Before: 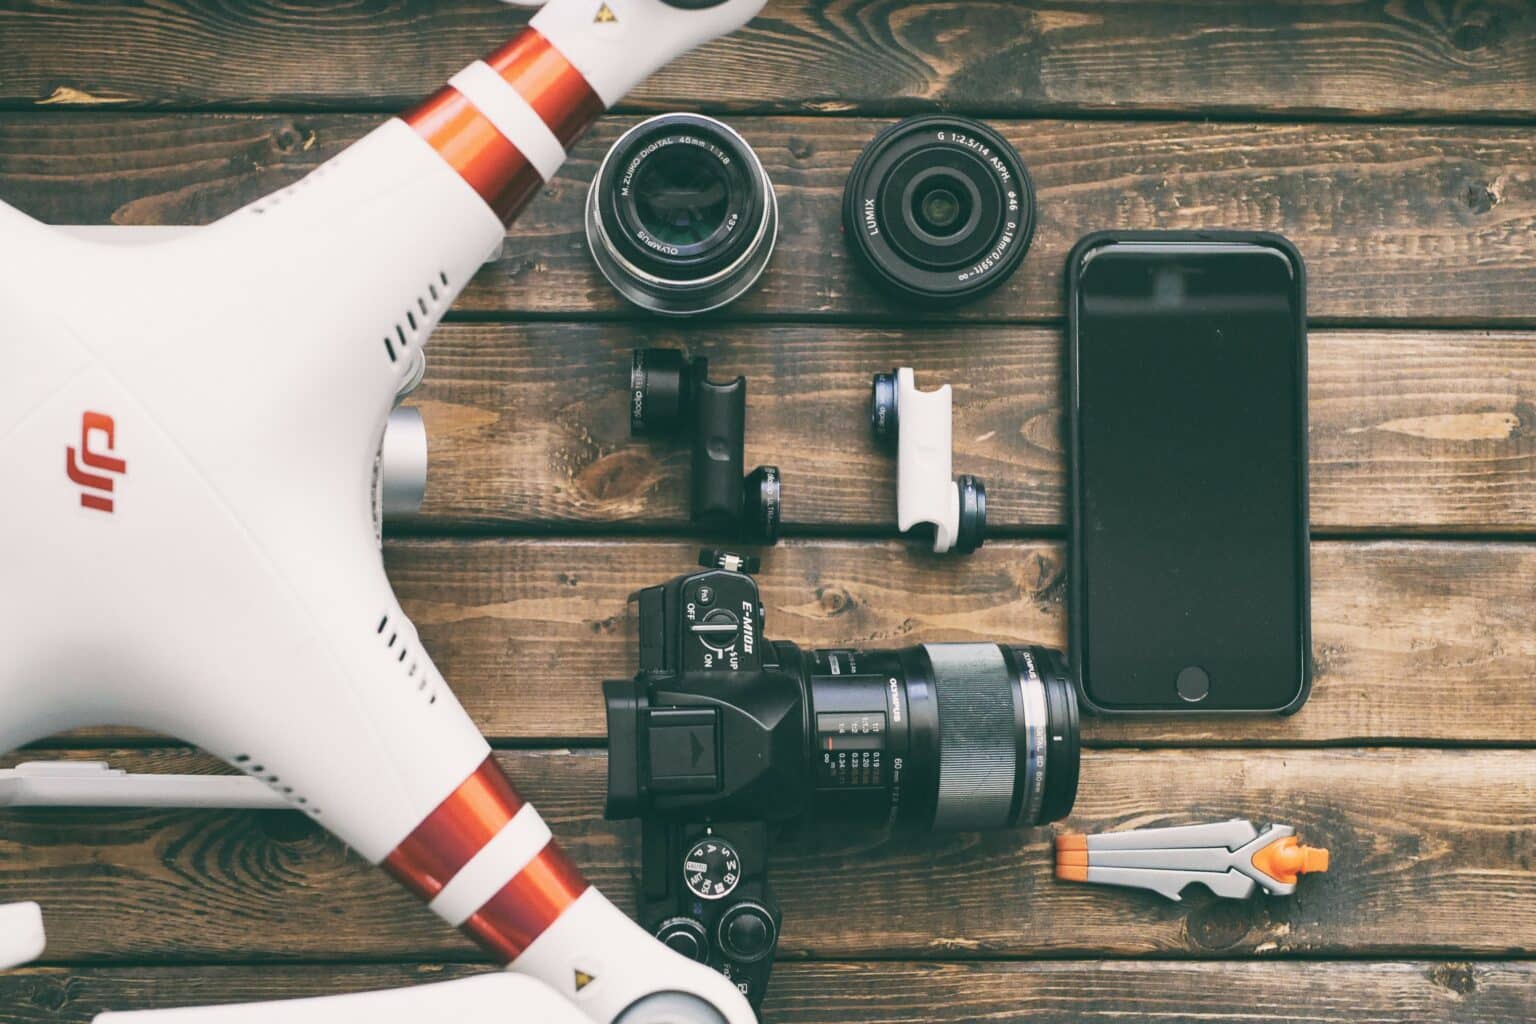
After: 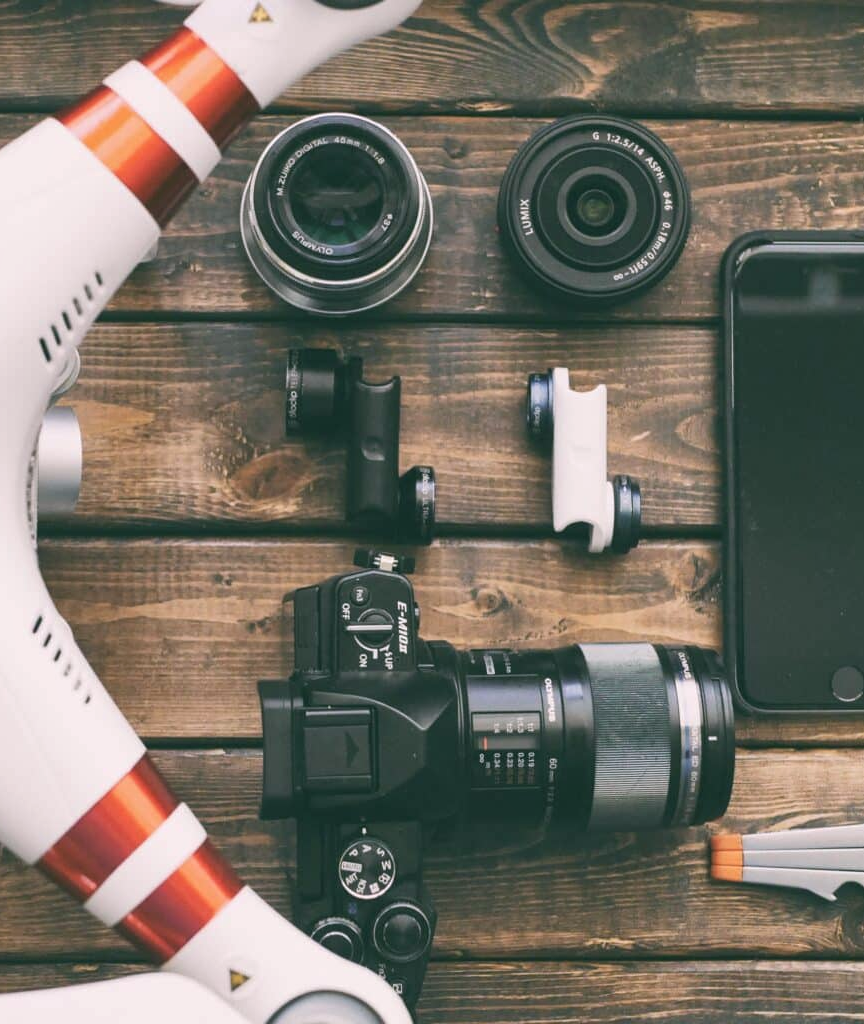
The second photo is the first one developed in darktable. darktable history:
shadows and highlights: shadows 25, highlights -25
color correction: highlights a* 3.12, highlights b* -1.55, shadows a* -0.101, shadows b* 2.52, saturation 0.98
crop and rotate: left 22.516%, right 21.234%
